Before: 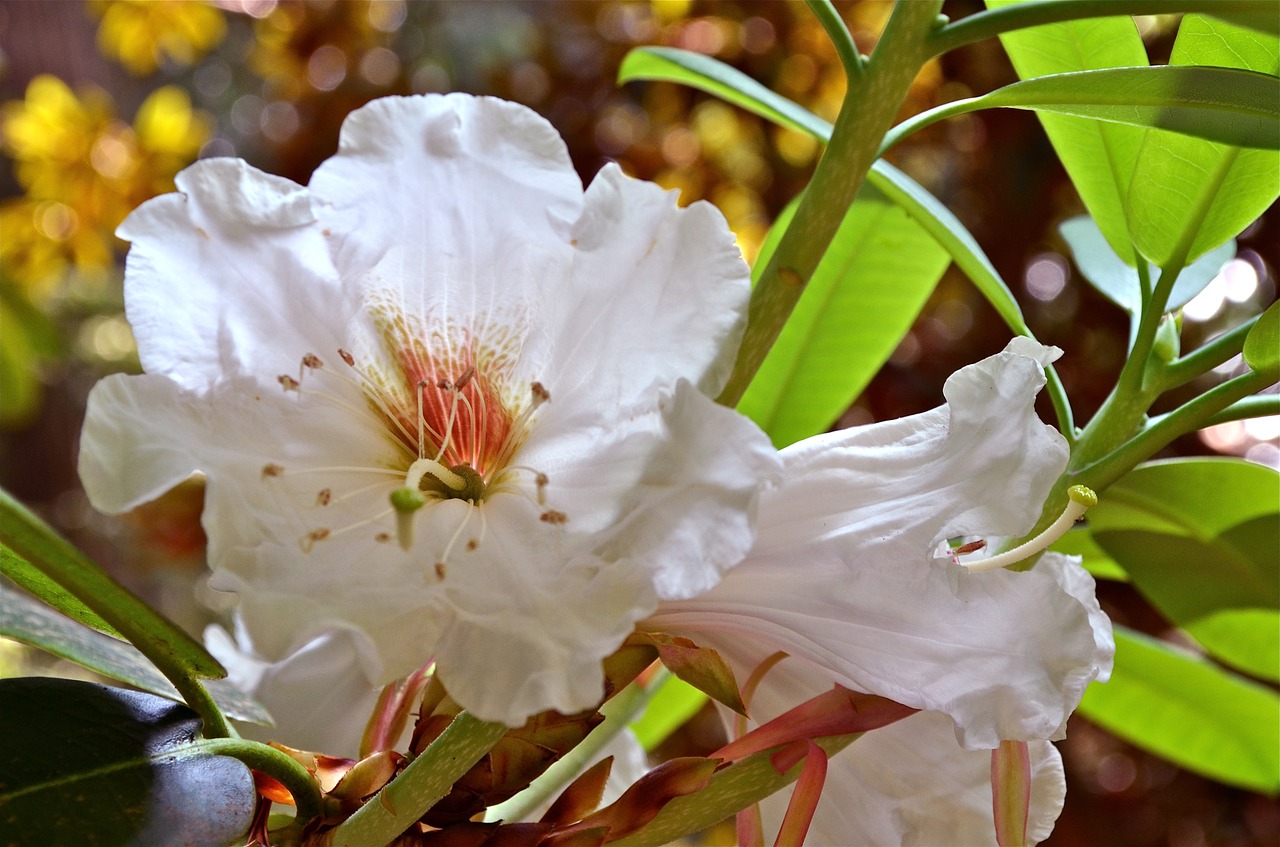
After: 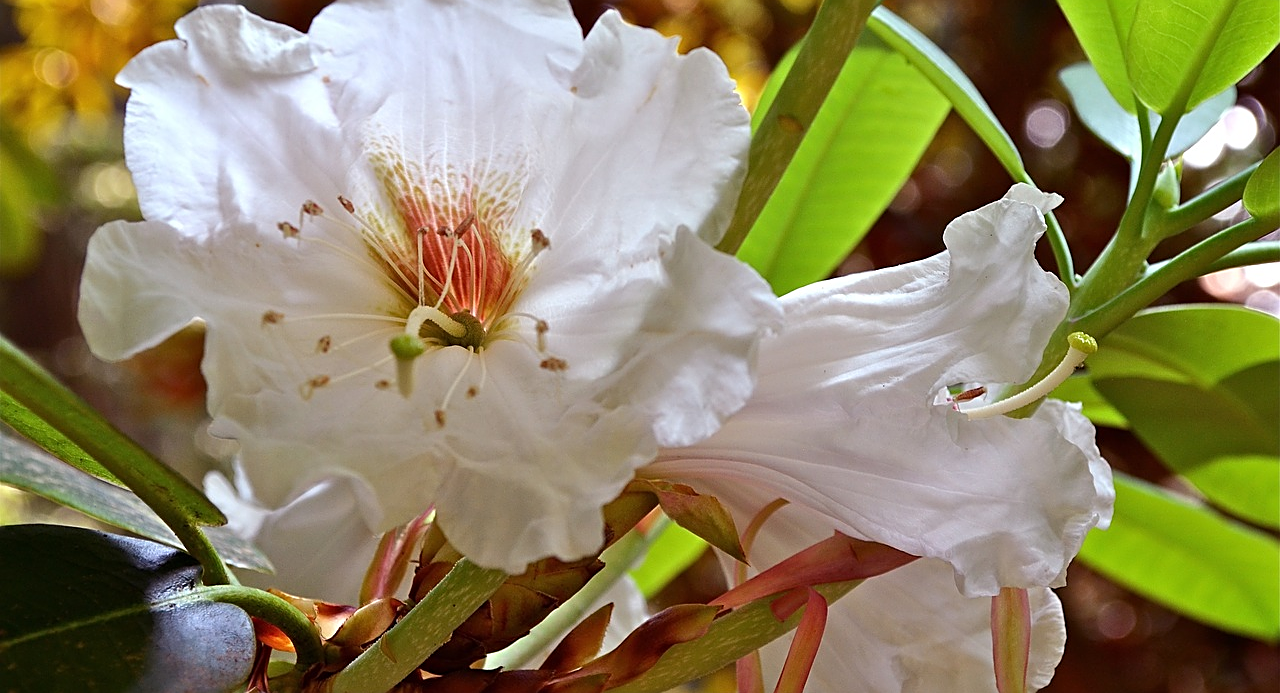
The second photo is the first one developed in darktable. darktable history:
crop and rotate: top 18.146%
sharpen: on, module defaults
